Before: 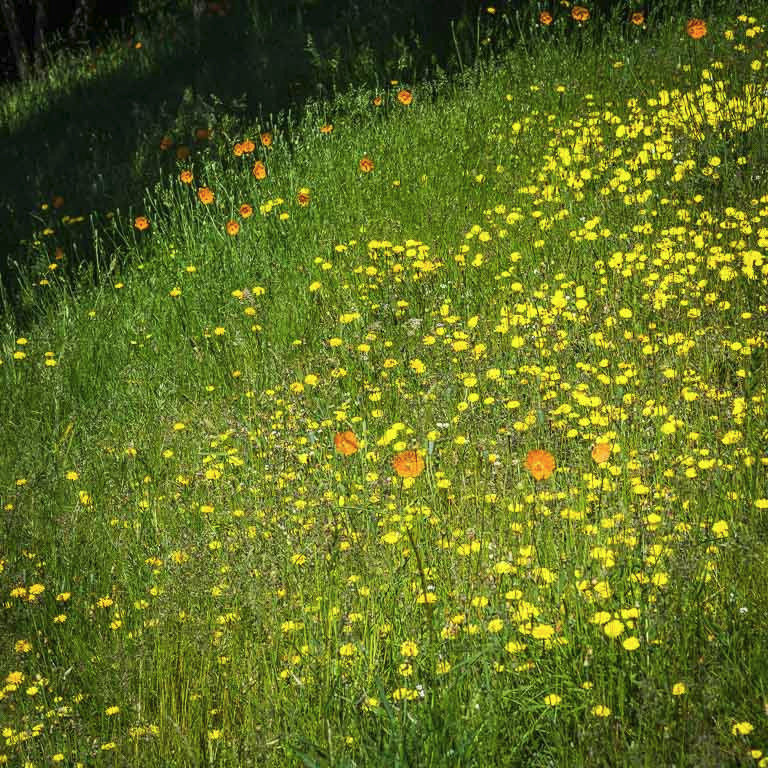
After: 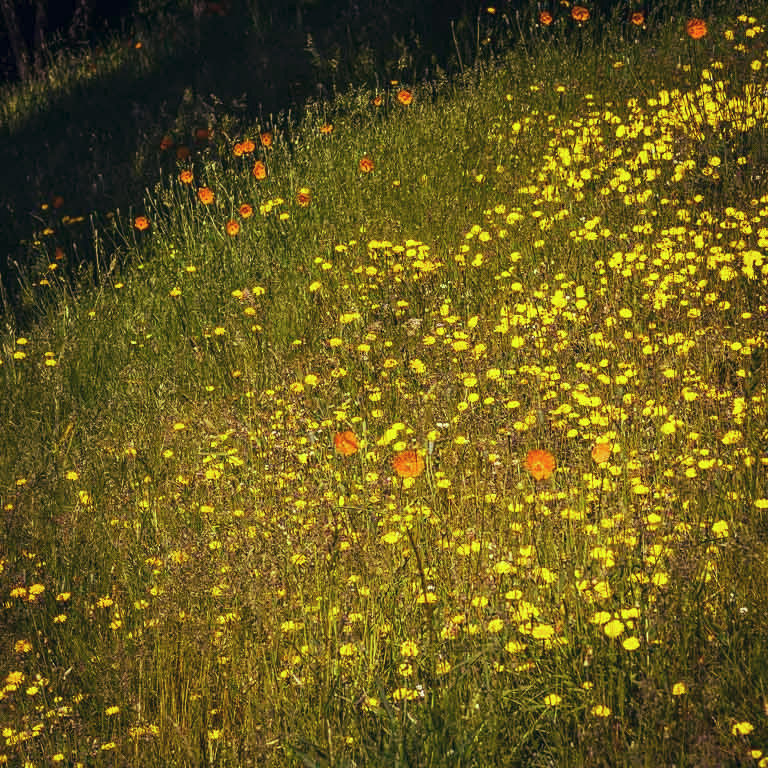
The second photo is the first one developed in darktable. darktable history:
tone curve: curves: ch0 [(0, 0) (0.003, 0.002) (0.011, 0.009) (0.025, 0.022) (0.044, 0.041) (0.069, 0.059) (0.1, 0.082) (0.136, 0.106) (0.177, 0.138) (0.224, 0.179) (0.277, 0.226) (0.335, 0.28) (0.399, 0.342) (0.468, 0.413) (0.543, 0.493) (0.623, 0.591) (0.709, 0.699) (0.801, 0.804) (0.898, 0.899) (1, 1)], preserve colors none
color look up table: target L [98.81, 95.16, 96.93, 86.18, 85.74, 69.57, 70.18, 70.08, 62.87, 55.89, 52.16, 39.27, 42.34, 27.37, 16.14, 201.13, 85.68, 78.14, 70.94, 64.2, 55.01, 54.9, 50.53, 51.2, 37.7, 18.9, 7.114, 97.25, 73.77, 73.35, 73.31, 61.73, 57.24, 59.47, 54.57, 51.72, 44.72, 49.79, 42.68, 37.47, 25.63, 9.757, 2.99, 97.32, 73.15, 58.32, 53.9, 45.61, 24.66], target a [-22.52, -28.95, -34.66, -66.05, -11.03, -43.33, -2.176, -43.32, -7.193, 15.21, -45.15, -28.01, 15.25, -30.88, -18.17, 0, -3.282, 14.65, 11.66, 39.34, 62.98, 42.01, 46.16, 60.31, 42.94, 40.65, 9.939, 13.46, 33.47, 45.68, 15.38, 38.28, 73.22, 78.88, 29.37, 47.18, 33.52, 64, 37.06, 58.87, 36.75, 26.81, 5.775, -30.37, -22.51, -32.29, 6.842, 9.882, -7.479], target b [57.33, 78.43, 47.87, 44.34, 12.68, 22.34, 55.92, 58.6, 32.34, 54.7, 41.53, 1.989, 11.15, 31.22, -3.277, -0.001, 71.11, 45.62, 11.83, 65.84, 55.25, 24.8, 54.09, 21.17, 32.29, 5.031, 6.385, -7.279, 6.014, -33.65, -28.26, -53.81, -19.44, -56.92, 6.235, -8.398, -81.22, -72.49, -35.01, -44.37, -19.46, -49.63, -22.54, -7.815, -36, -1.855, -6.801, -49.4, -22.36], num patches 49
